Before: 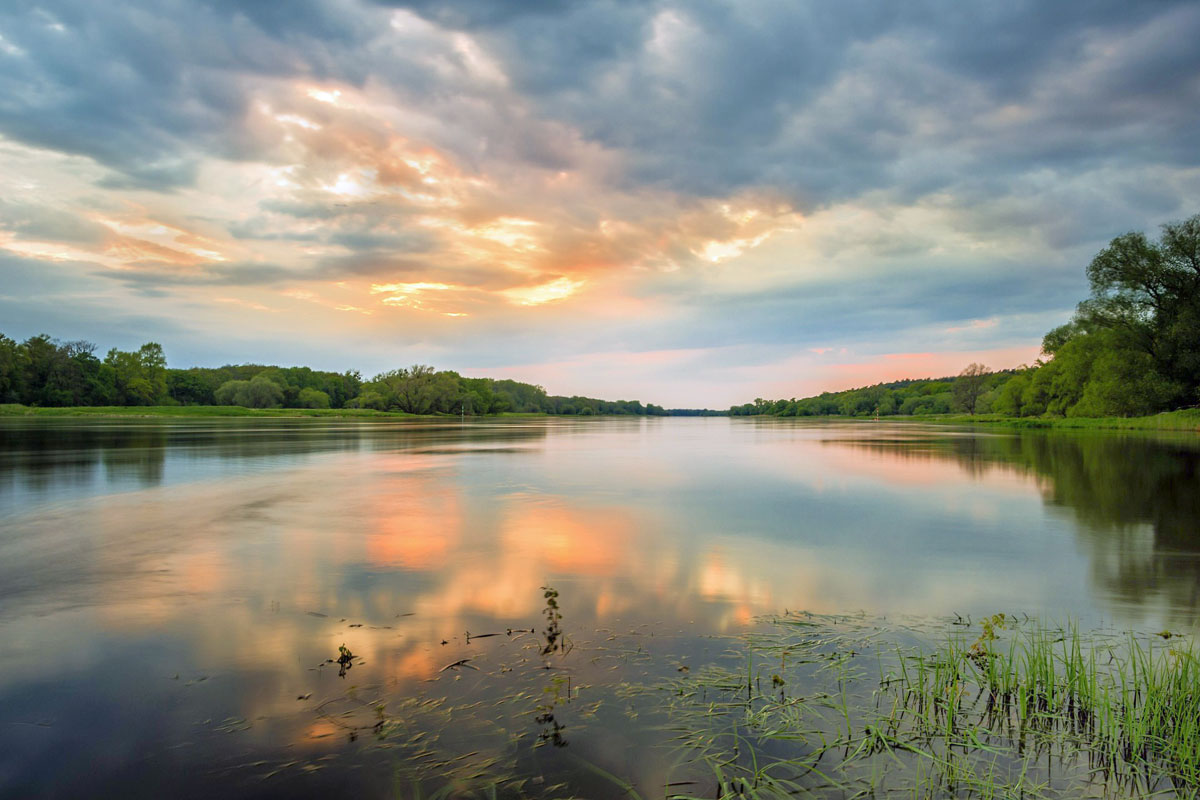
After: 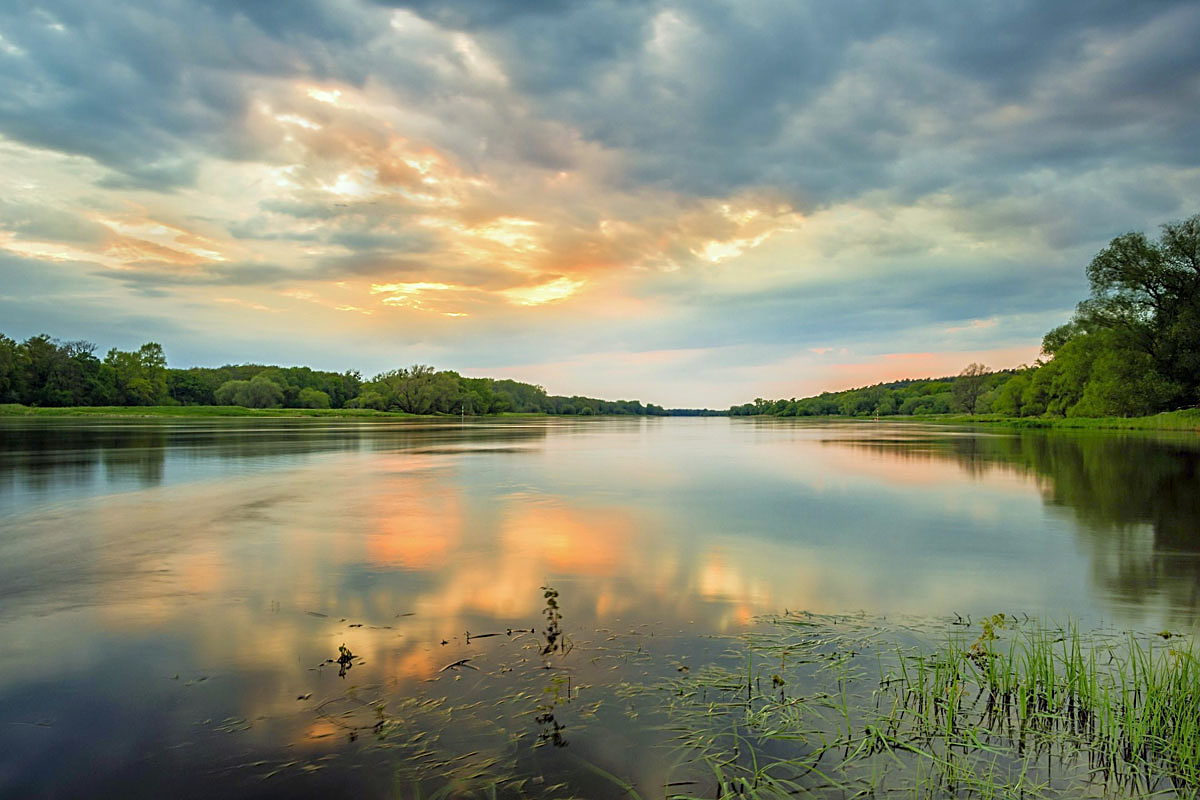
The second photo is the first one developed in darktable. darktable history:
sharpen: on, module defaults
color correction: highlights a* -4.28, highlights b* 6.53
